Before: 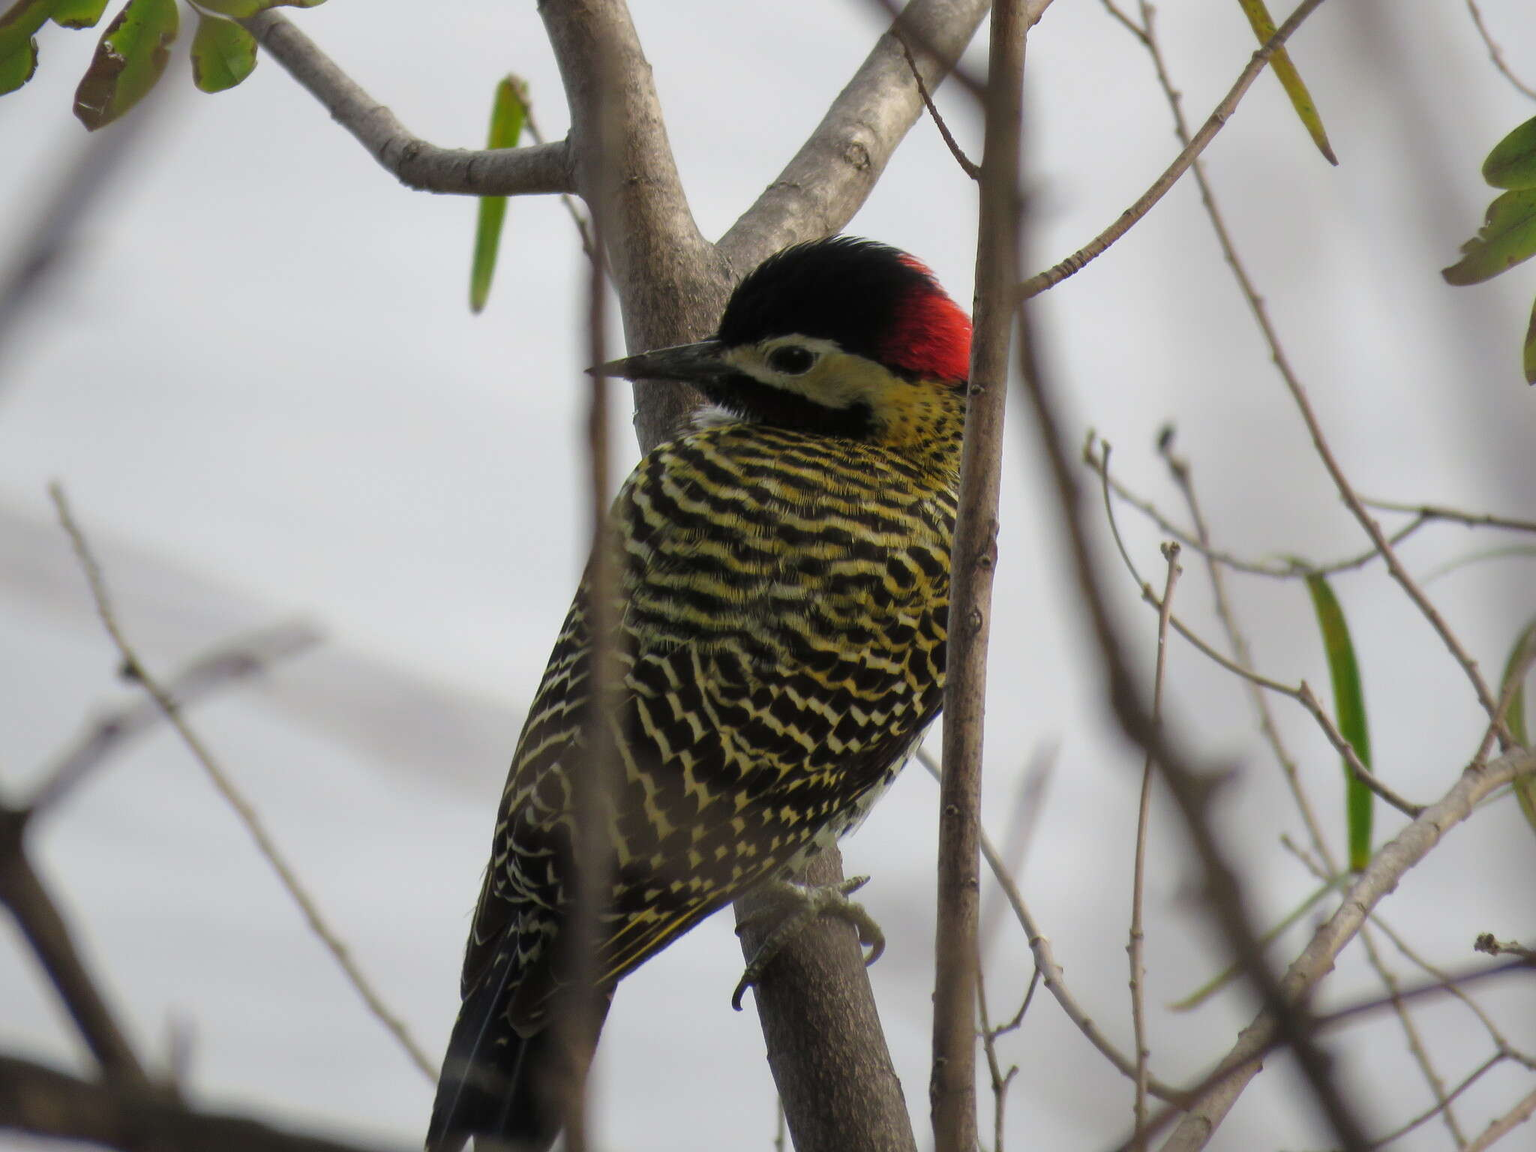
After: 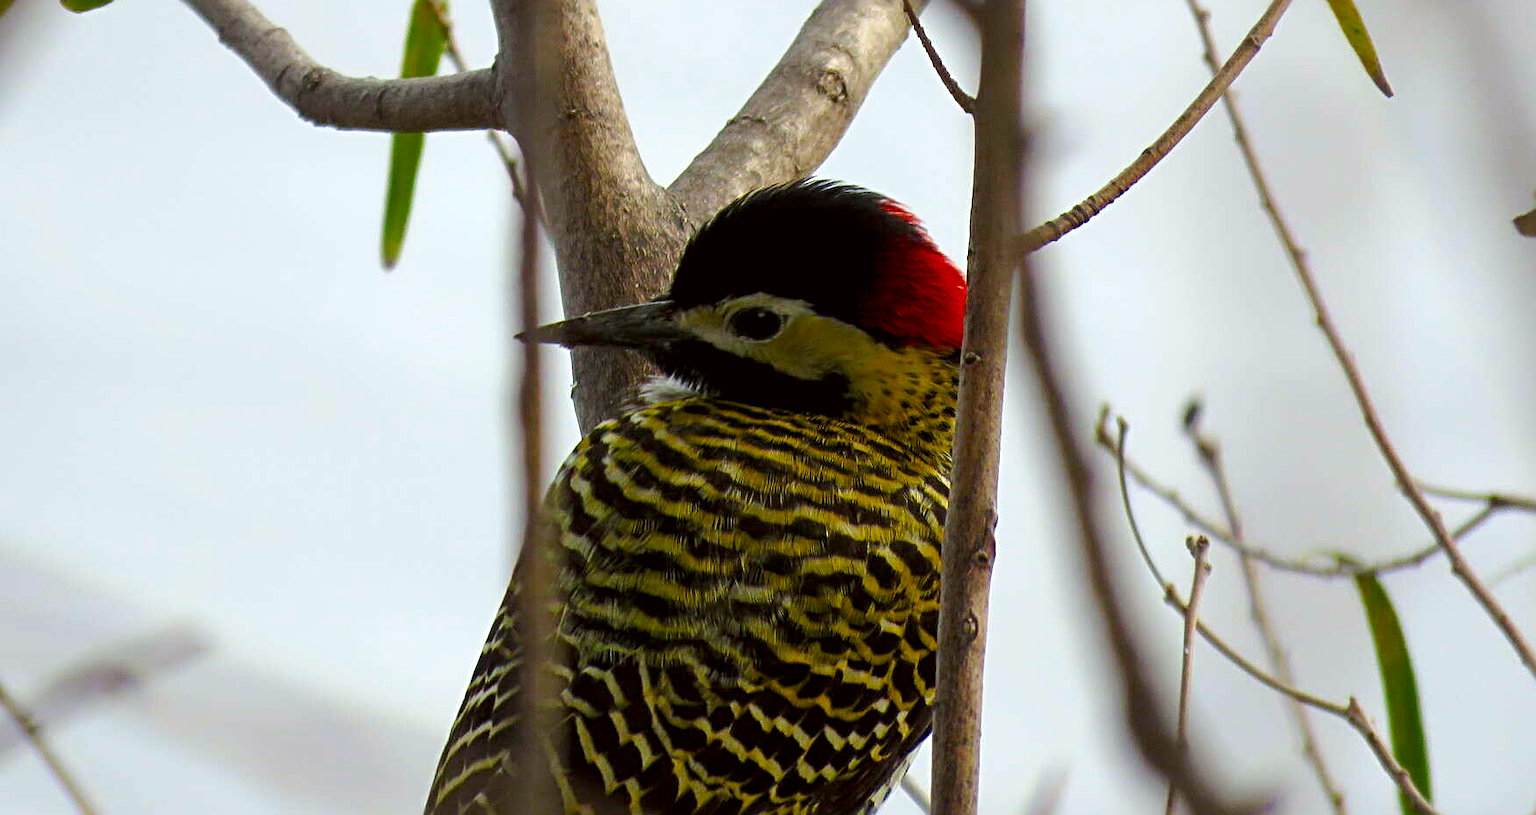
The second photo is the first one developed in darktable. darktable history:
color correction: highlights a* -2.98, highlights b* -2.18, shadows a* 2.1, shadows b* 2.86
crop and rotate: left 9.345%, top 7.223%, right 4.828%, bottom 31.971%
color balance rgb: perceptual saturation grading › global saturation 25.627%, global vibrance 16.833%, saturation formula JzAzBz (2021)
exposure: black level correction 0.005, exposure 0.284 EV, compensate highlight preservation false
tone curve: curves: ch0 [(0, 0) (0.003, 0.003) (0.011, 0.01) (0.025, 0.023) (0.044, 0.041) (0.069, 0.064) (0.1, 0.092) (0.136, 0.125) (0.177, 0.163) (0.224, 0.207) (0.277, 0.255) (0.335, 0.309) (0.399, 0.375) (0.468, 0.459) (0.543, 0.548) (0.623, 0.629) (0.709, 0.716) (0.801, 0.808) (0.898, 0.911) (1, 1)], preserve colors none
sharpen: radius 3.955
